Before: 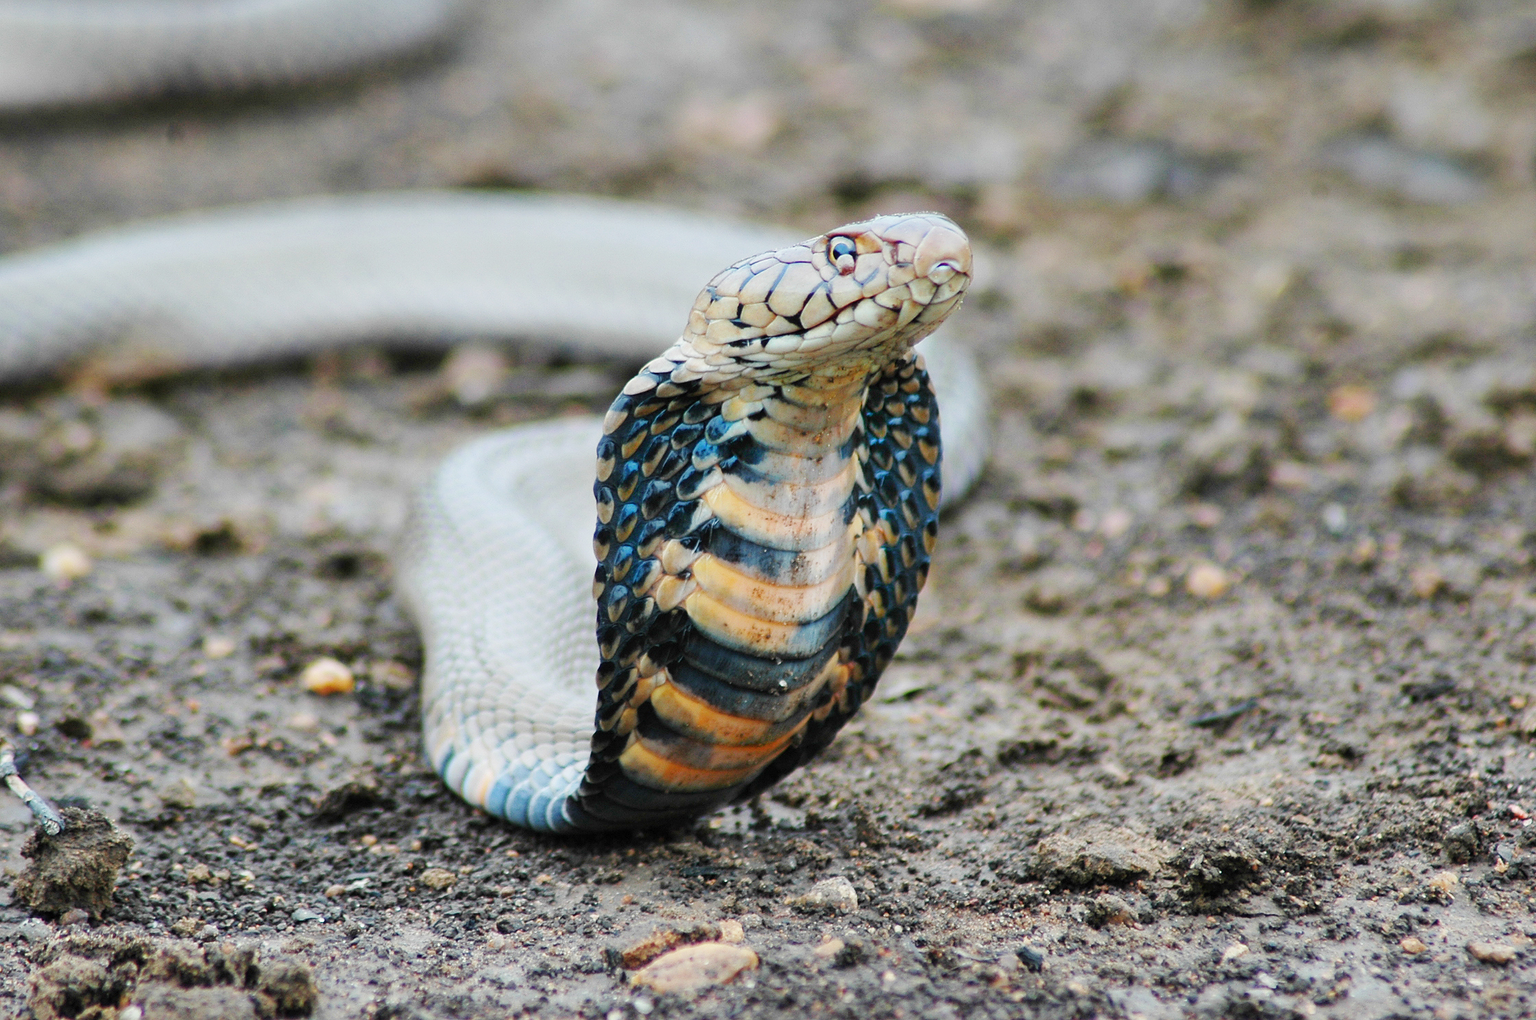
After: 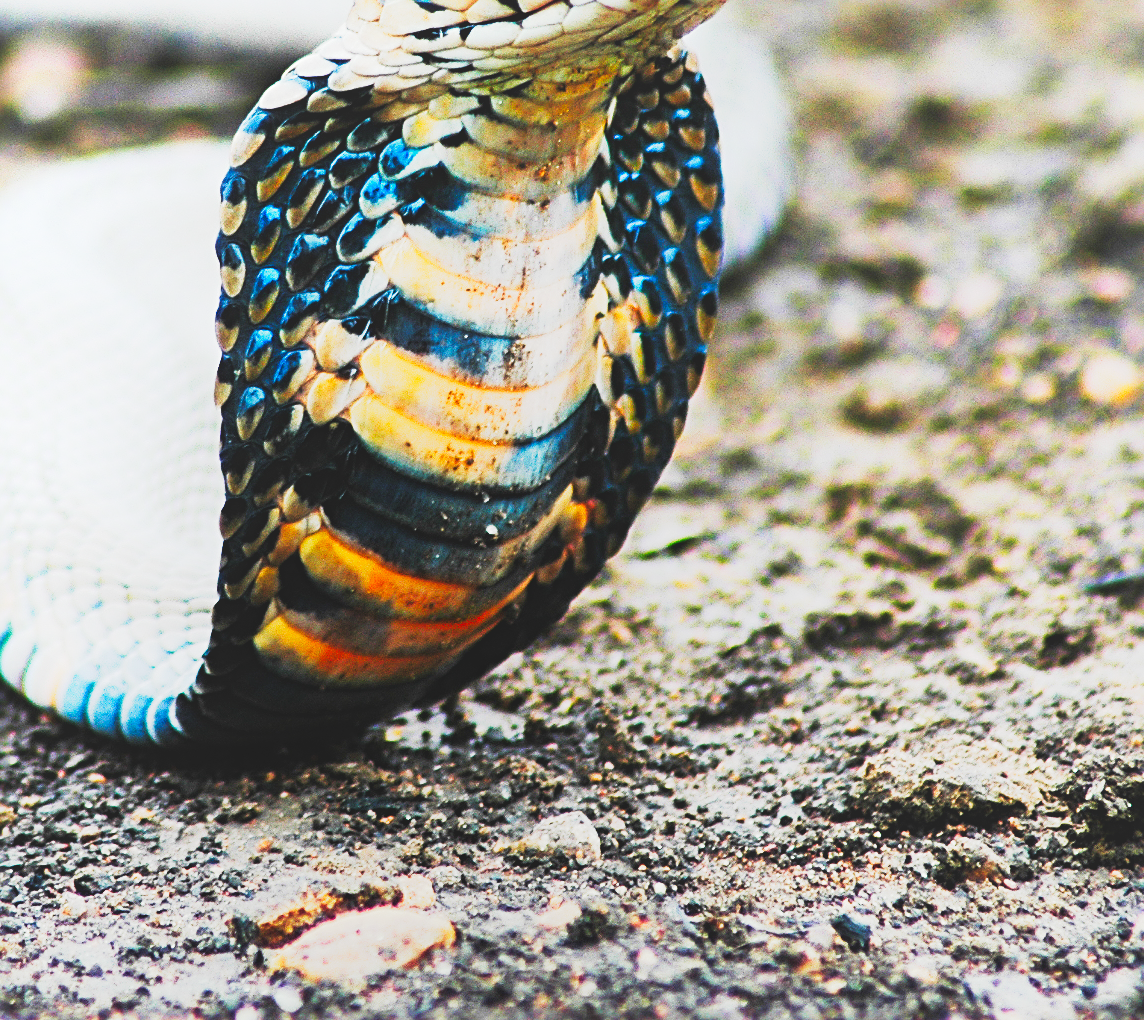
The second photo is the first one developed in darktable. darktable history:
crop and rotate: left 29.032%, top 31.439%, right 19.858%
local contrast: detail 72%
tone equalizer: -8 EV -0.732 EV, -7 EV -0.737 EV, -6 EV -0.567 EV, -5 EV -0.406 EV, -3 EV 0.368 EV, -2 EV 0.6 EV, -1 EV 0.688 EV, +0 EV 0.78 EV
tone curve: curves: ch0 [(0, 0) (0.56, 0.467) (0.846, 0.934) (1, 1)], preserve colors none
sharpen: radius 3.99
